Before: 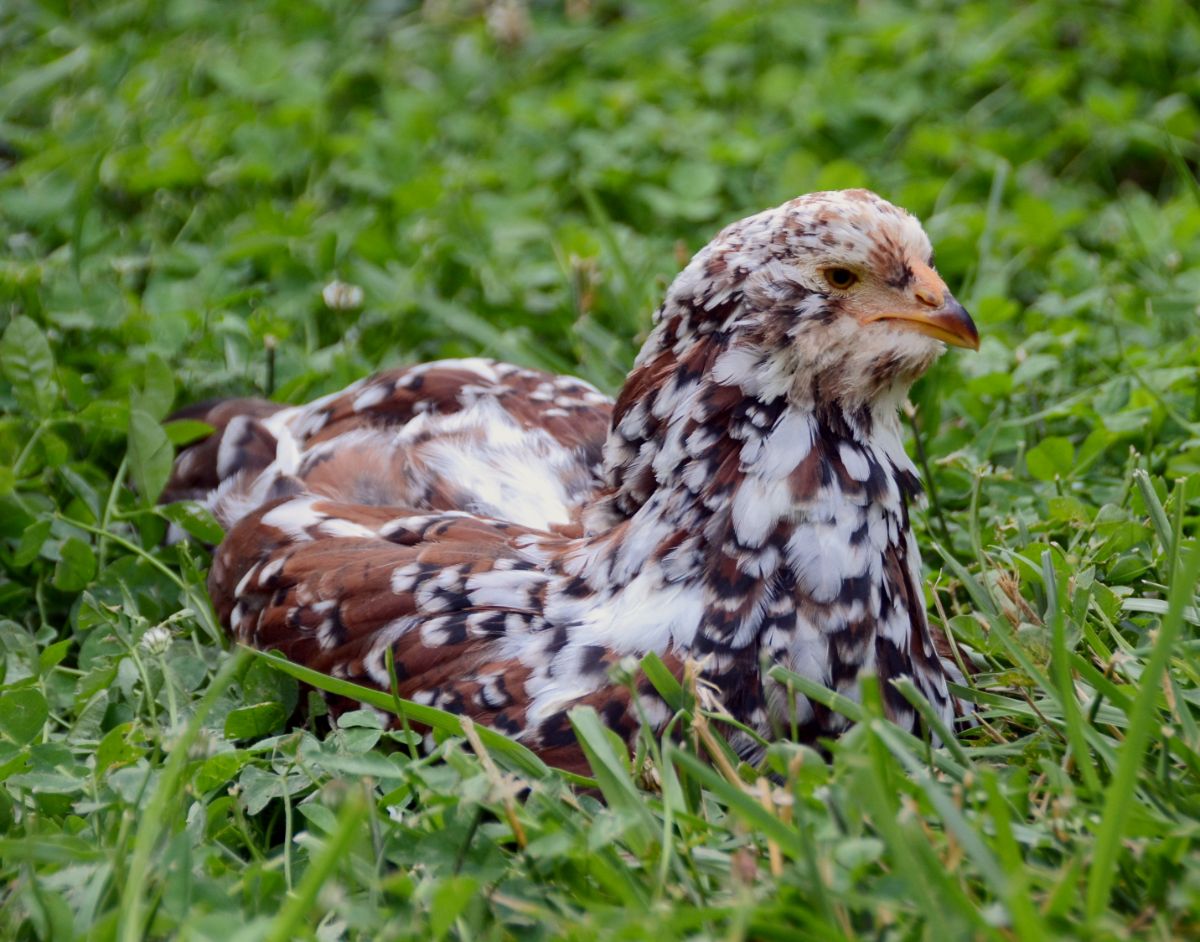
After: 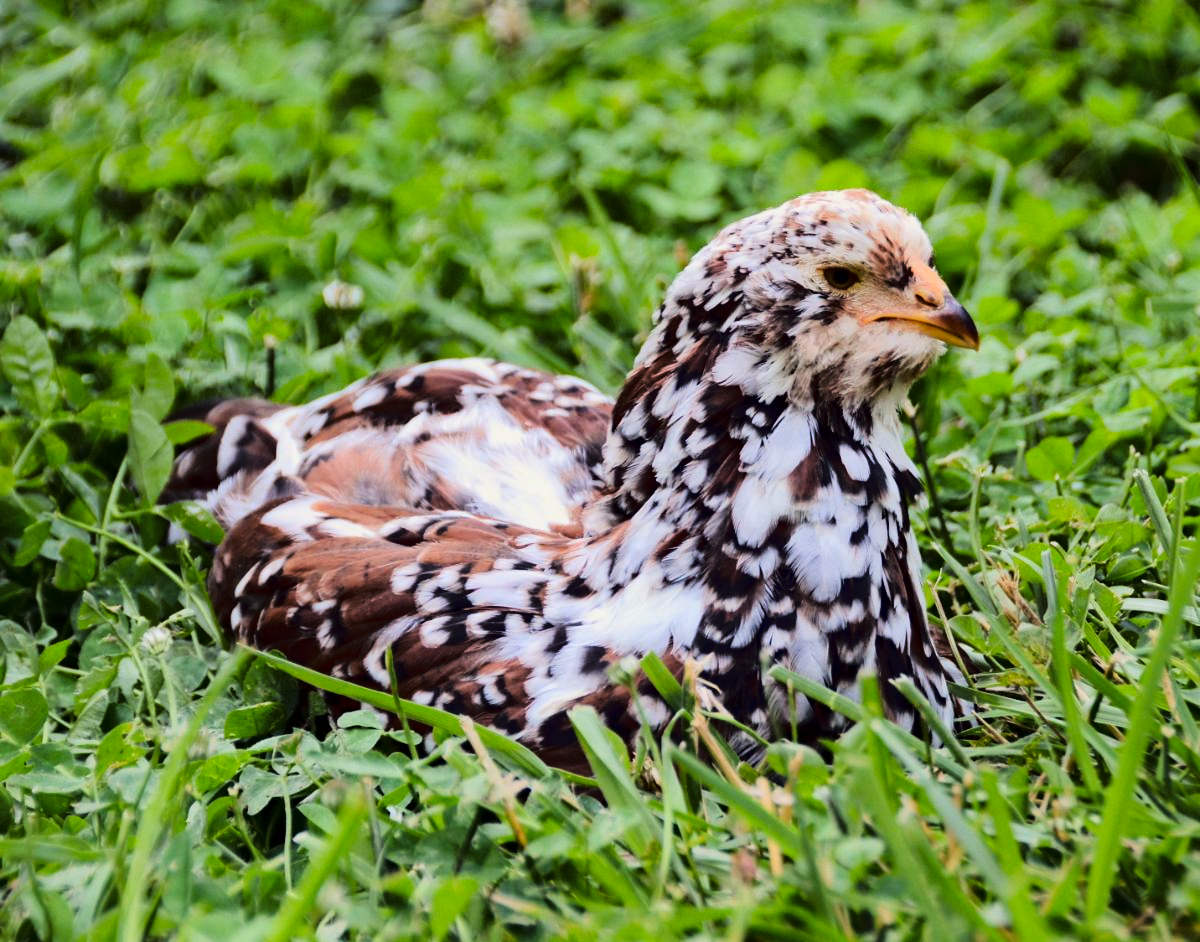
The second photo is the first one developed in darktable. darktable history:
exposure: compensate exposure bias true, compensate highlight preservation false
tone curve: curves: ch0 [(0, 0) (0.003, 0.003) (0.011, 0.009) (0.025, 0.018) (0.044, 0.027) (0.069, 0.034) (0.1, 0.043) (0.136, 0.056) (0.177, 0.084) (0.224, 0.138) (0.277, 0.203) (0.335, 0.329) (0.399, 0.451) (0.468, 0.572) (0.543, 0.671) (0.623, 0.754) (0.709, 0.821) (0.801, 0.88) (0.898, 0.938) (1, 1)], color space Lab, linked channels, preserve colors none
haze removal: compatibility mode true, adaptive false
